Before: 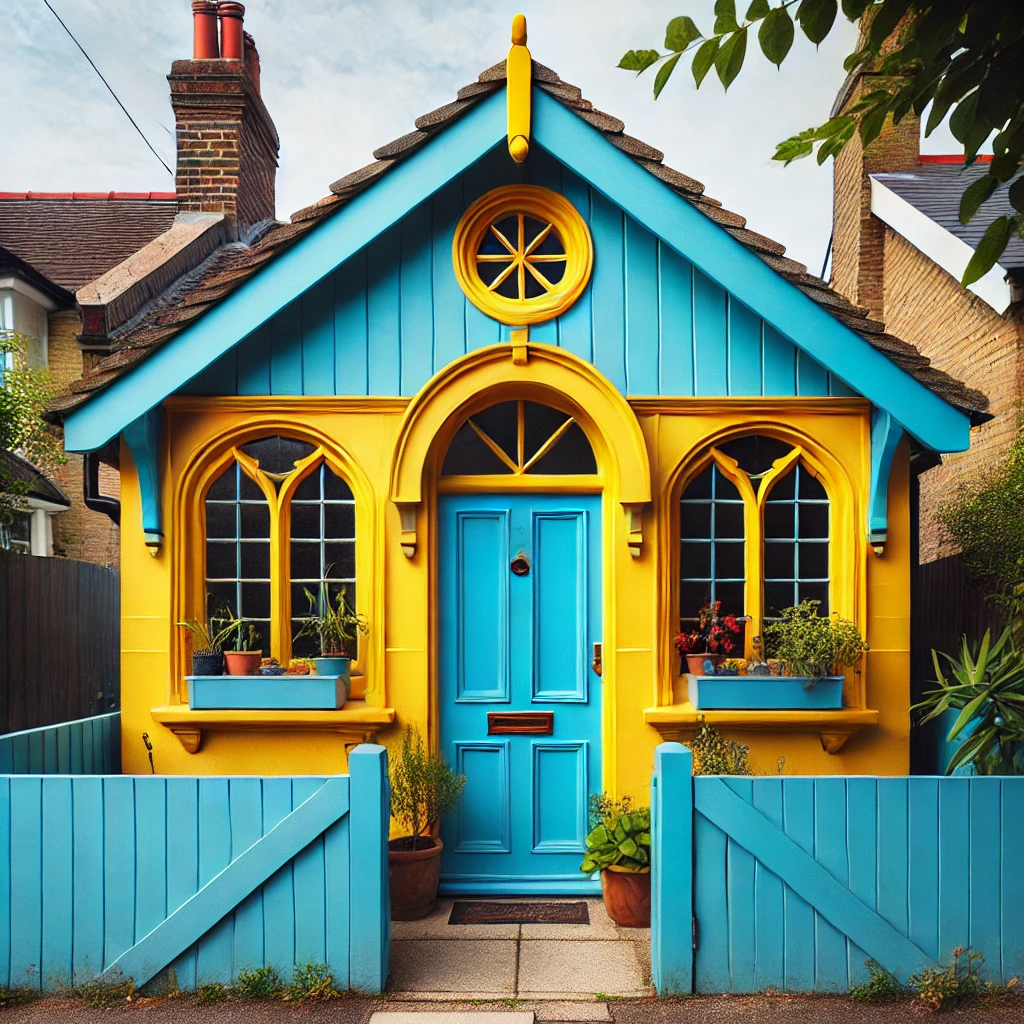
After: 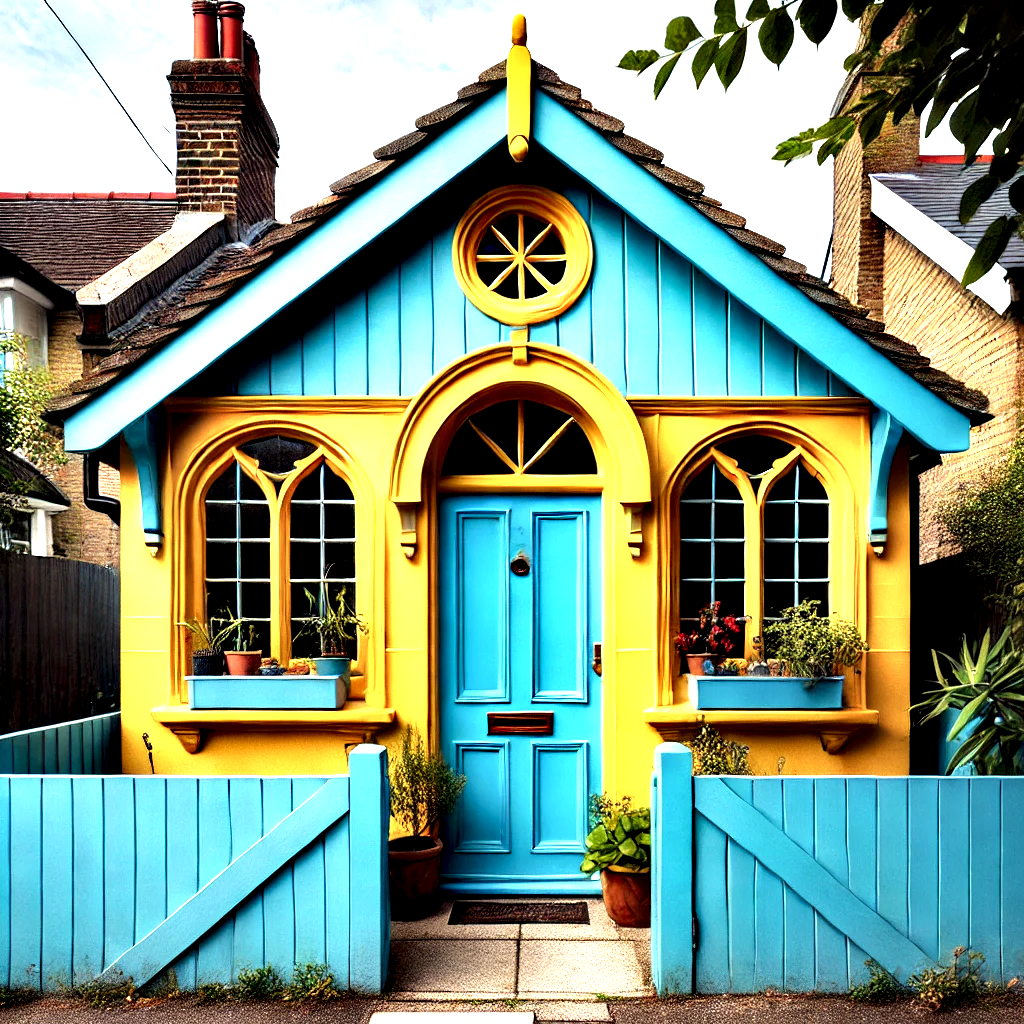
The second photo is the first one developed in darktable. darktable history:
tone equalizer: -8 EV -0.387 EV, -7 EV -0.361 EV, -6 EV -0.301 EV, -5 EV -0.219 EV, -3 EV 0.203 EV, -2 EV 0.332 EV, -1 EV 0.385 EV, +0 EV 0.398 EV, mask exposure compensation -0.508 EV
exposure: exposure 0.206 EV, compensate exposure bias true, compensate highlight preservation false
contrast equalizer: y [[0.609, 0.611, 0.615, 0.613, 0.607, 0.603], [0.504, 0.498, 0.496, 0.499, 0.506, 0.516], [0 ×6], [0 ×6], [0 ×6]]
